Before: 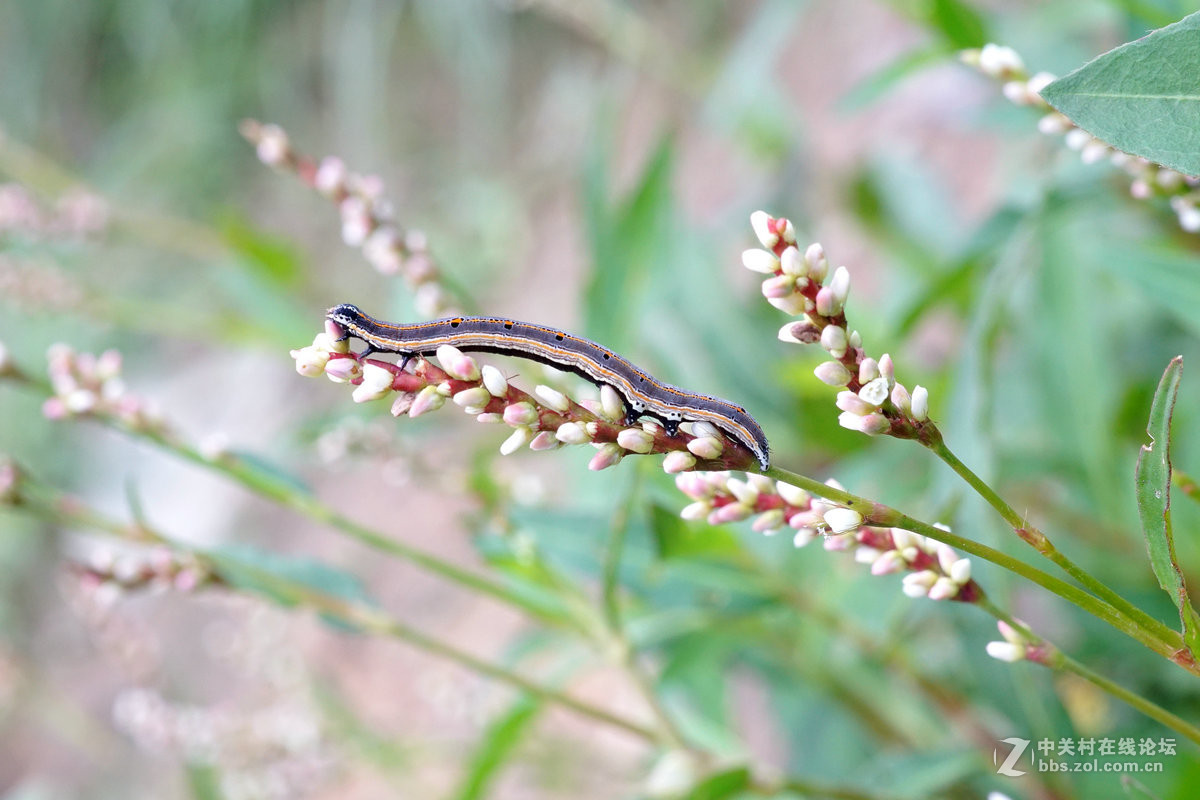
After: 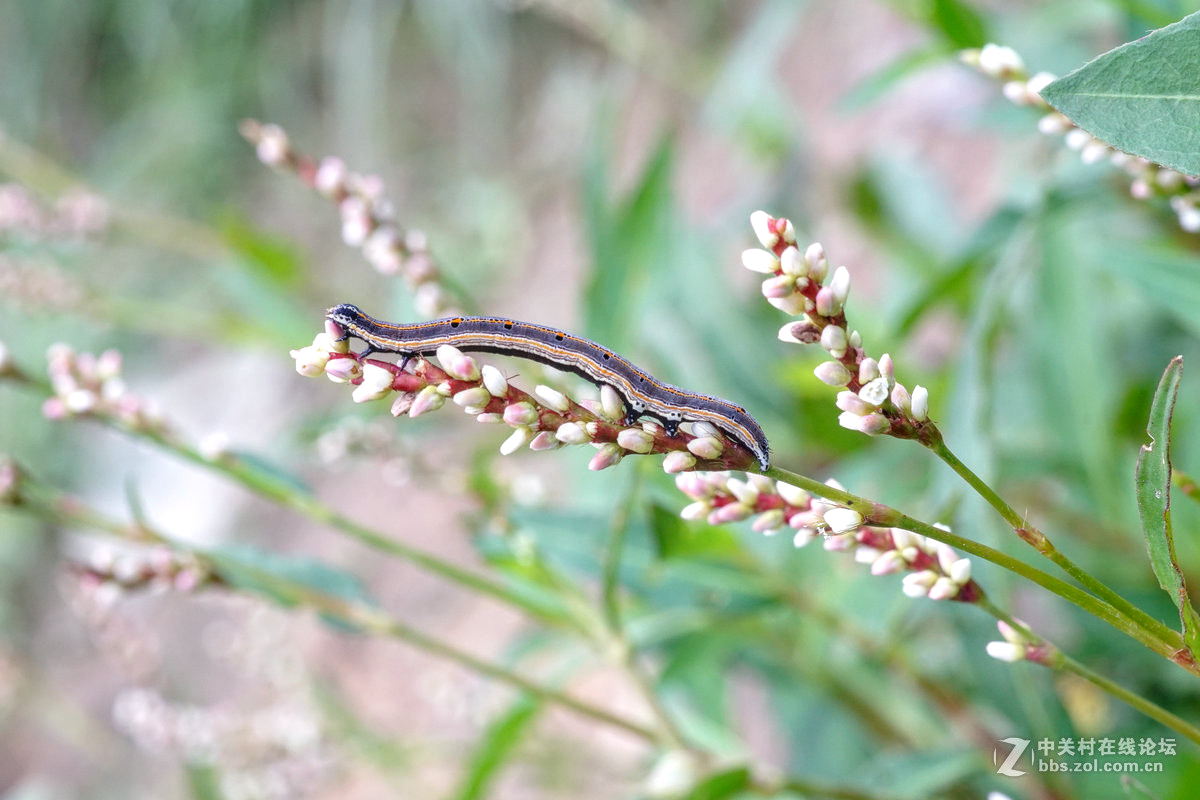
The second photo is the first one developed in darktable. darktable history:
local contrast: highlights 4%, shadows 6%, detail 133%
